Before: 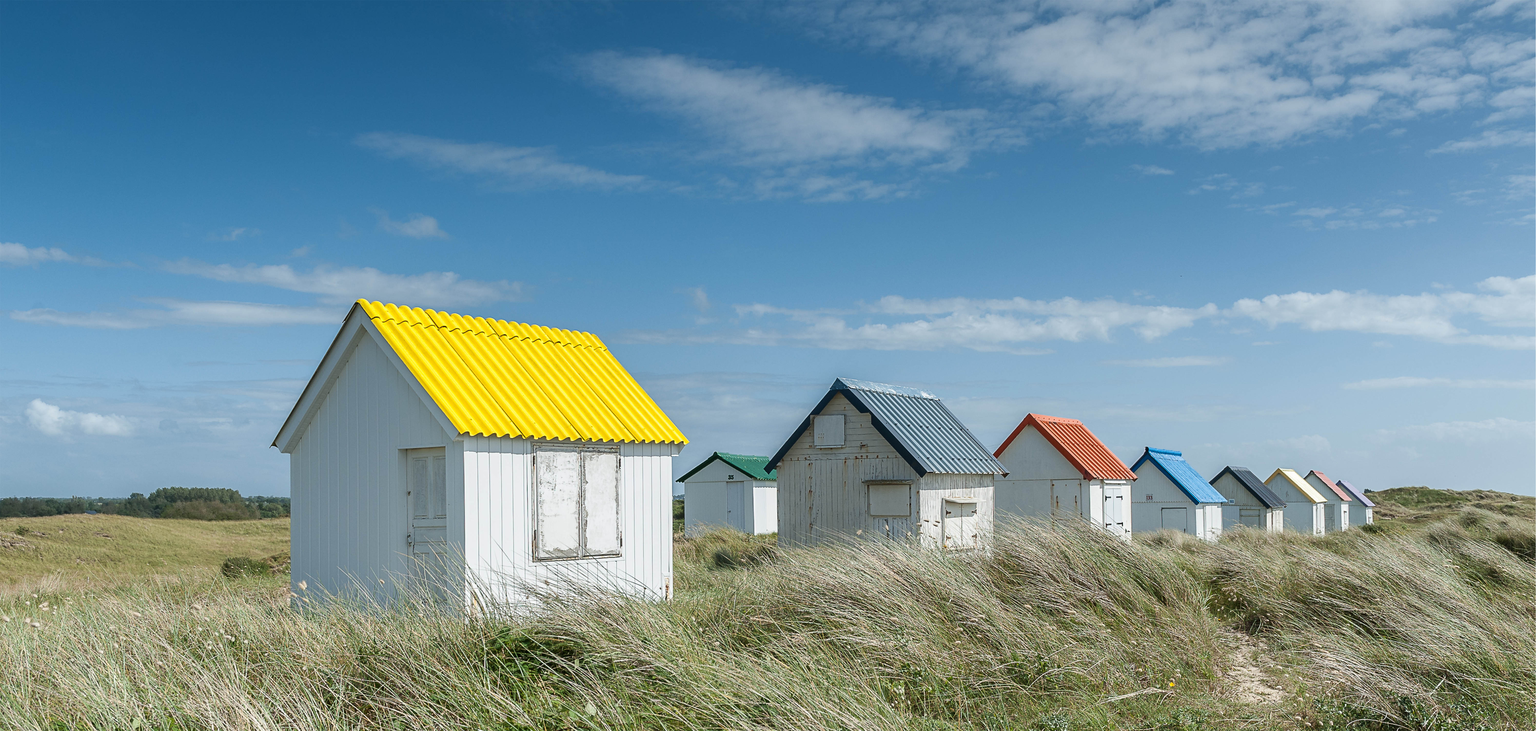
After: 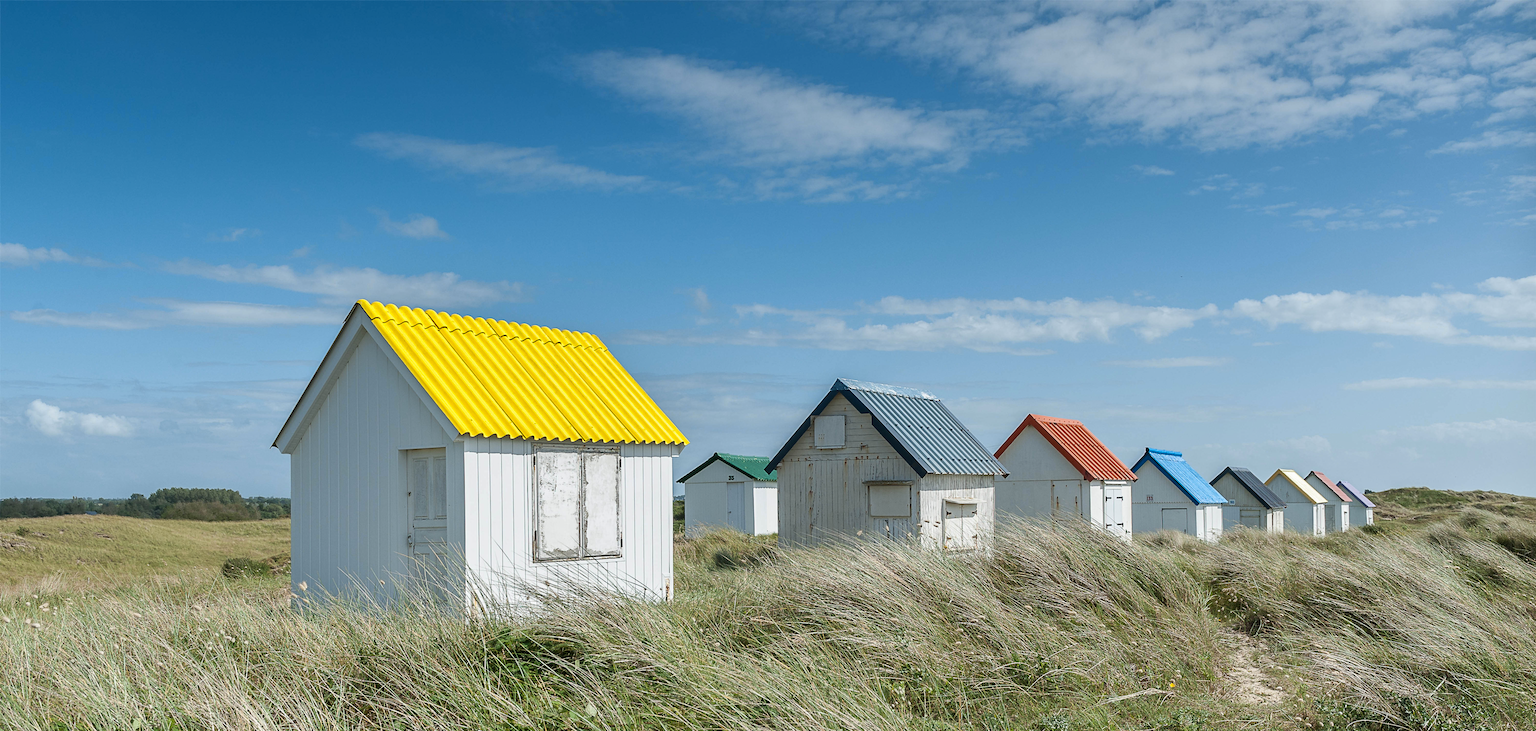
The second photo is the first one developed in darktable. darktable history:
color zones: curves: ch0 [(0.068, 0.464) (0.25, 0.5) (0.48, 0.508) (0.75, 0.536) (0.886, 0.476) (0.967, 0.456)]; ch1 [(0.066, 0.456) (0.25, 0.5) (0.616, 0.508) (0.746, 0.56) (0.934, 0.444)]
shadows and highlights: radius 125.46, shadows 30.51, highlights -30.51, low approximation 0.01, soften with gaussian
